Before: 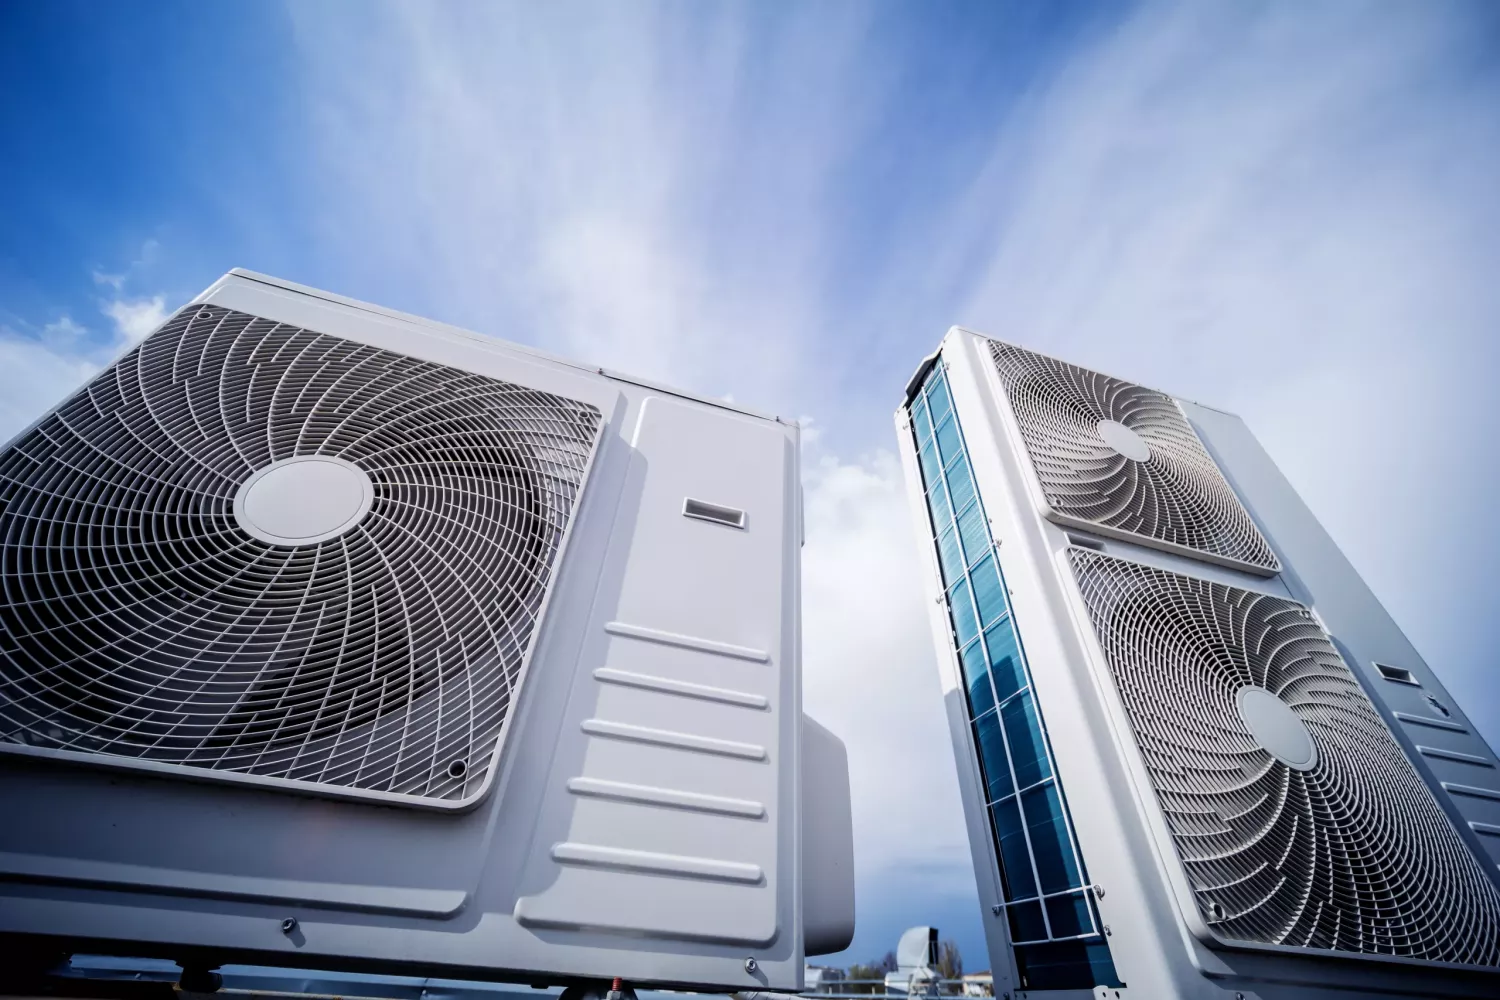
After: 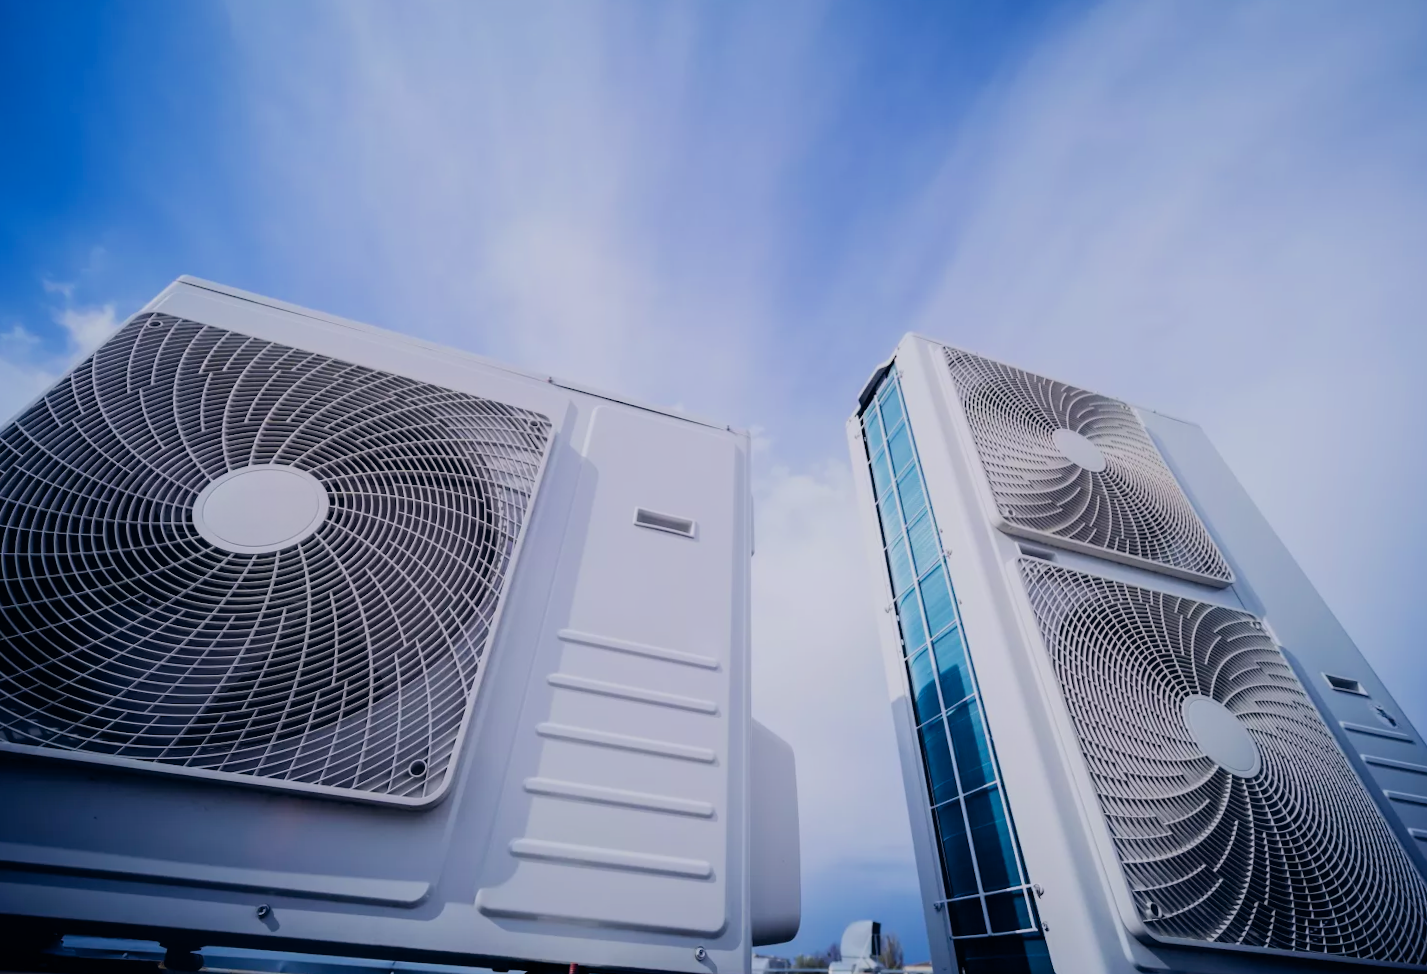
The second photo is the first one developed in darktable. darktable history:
filmic rgb: black relative exposure -7.65 EV, white relative exposure 4.56 EV, hardness 3.61, color science v6 (2022)
contrast equalizer: octaves 7, y [[0.6 ×6], [0.55 ×6], [0 ×6], [0 ×6], [0 ×6]], mix -0.36
color balance rgb: shadows lift › hue 87.51°, highlights gain › chroma 0.68%, highlights gain › hue 55.1°, global offset › chroma 0.13%, global offset › hue 253.66°, linear chroma grading › global chroma 0.5%, perceptual saturation grading › global saturation 16.38%
white balance: red 0.983, blue 1.036
rotate and perspective: rotation 0.074°, lens shift (vertical) 0.096, lens shift (horizontal) -0.041, crop left 0.043, crop right 0.952, crop top 0.024, crop bottom 0.979
